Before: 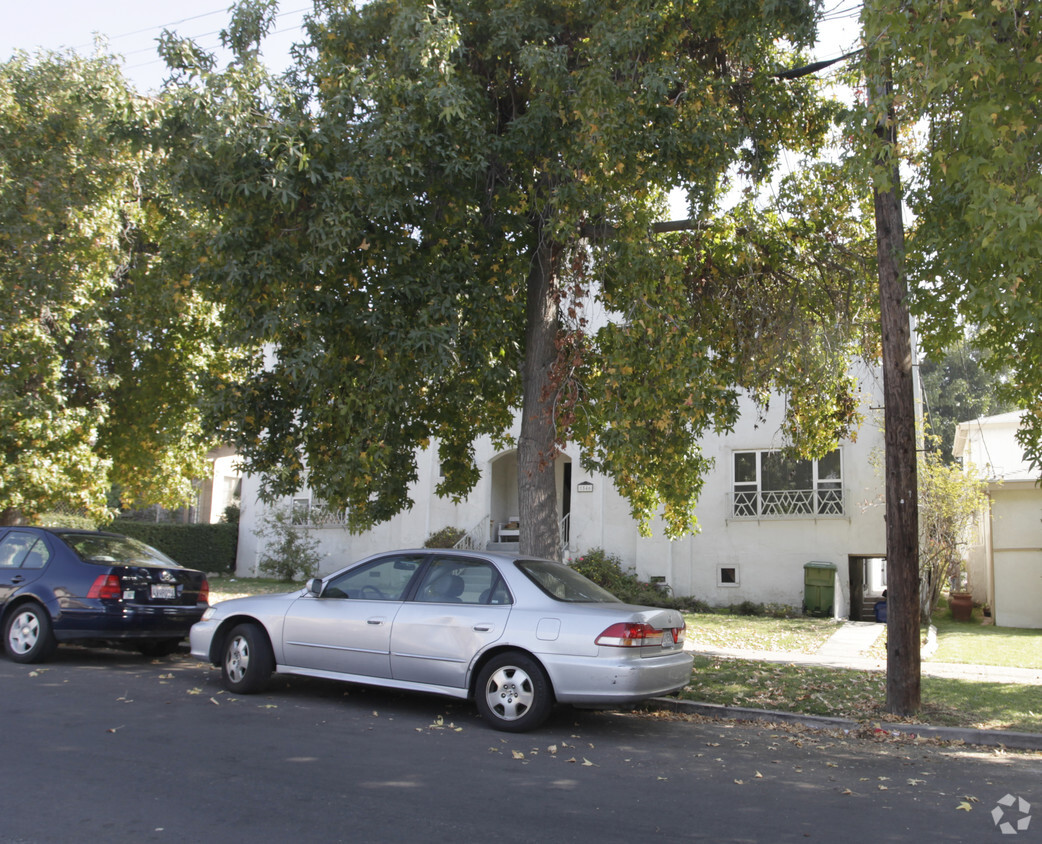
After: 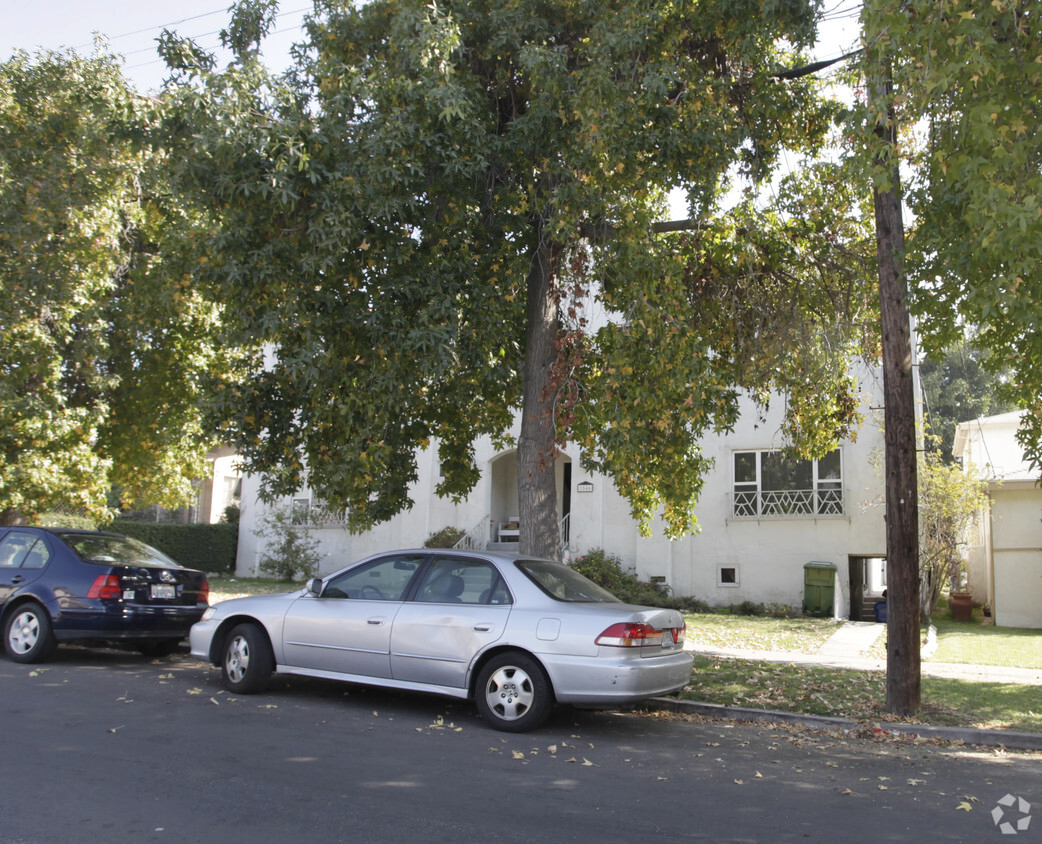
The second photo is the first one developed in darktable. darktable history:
shadows and highlights: radius 117.95, shadows 41.61, highlights -62.08, soften with gaussian
